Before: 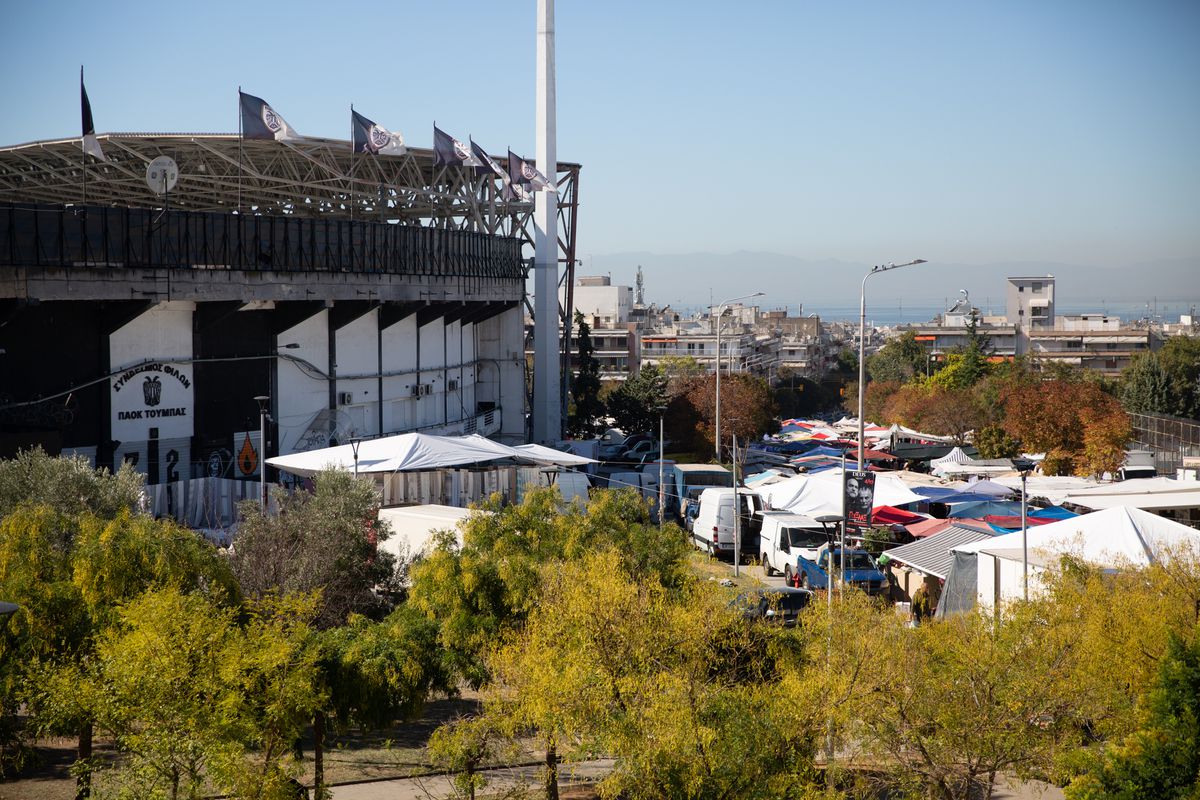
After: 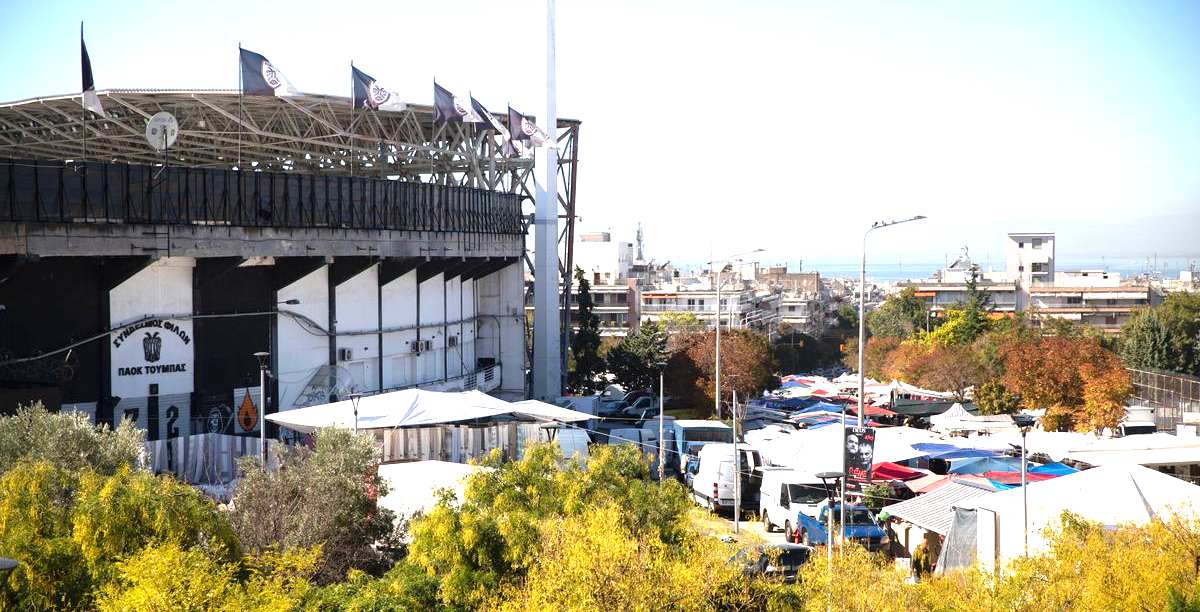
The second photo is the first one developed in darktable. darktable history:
exposure: black level correction 0, exposure 1.29 EV, compensate highlight preservation false
crop: top 5.588%, bottom 17.866%
